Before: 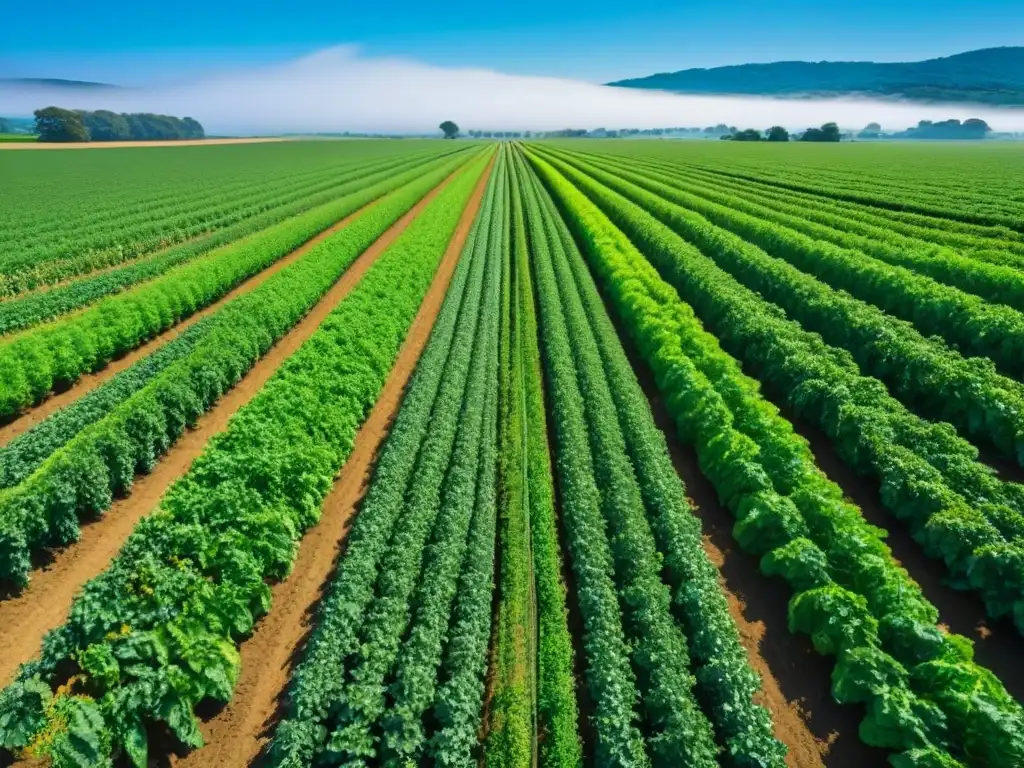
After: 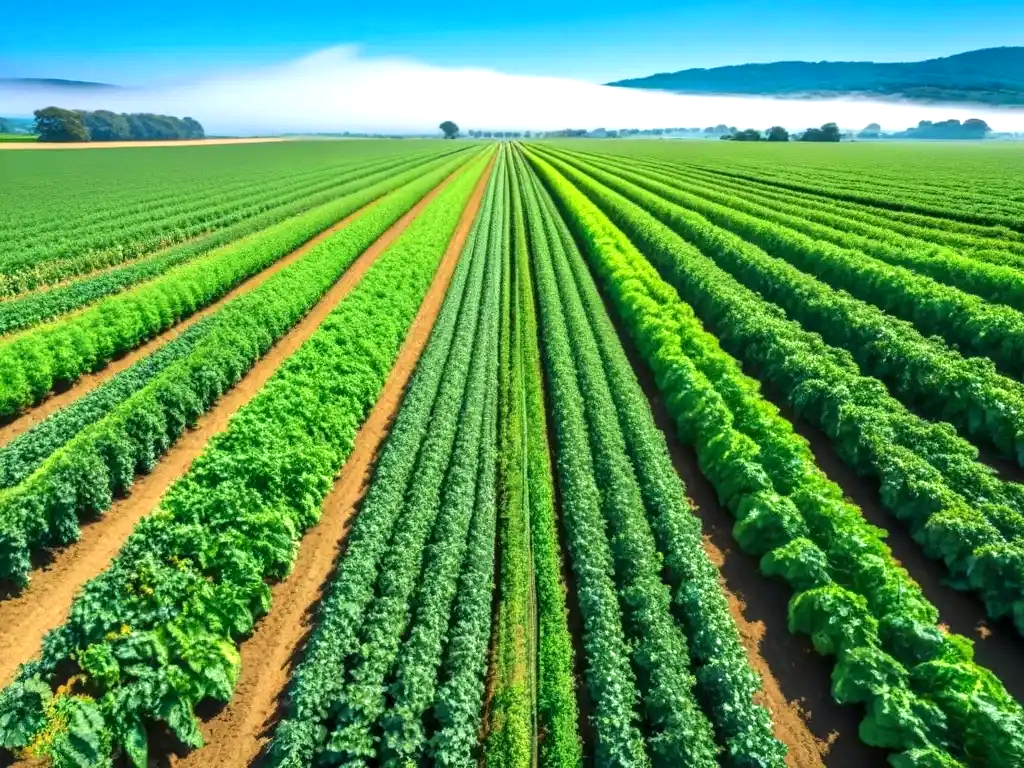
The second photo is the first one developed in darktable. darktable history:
local contrast: on, module defaults
tone equalizer: on, module defaults
exposure: exposure 0.6 EV, compensate highlight preservation false
